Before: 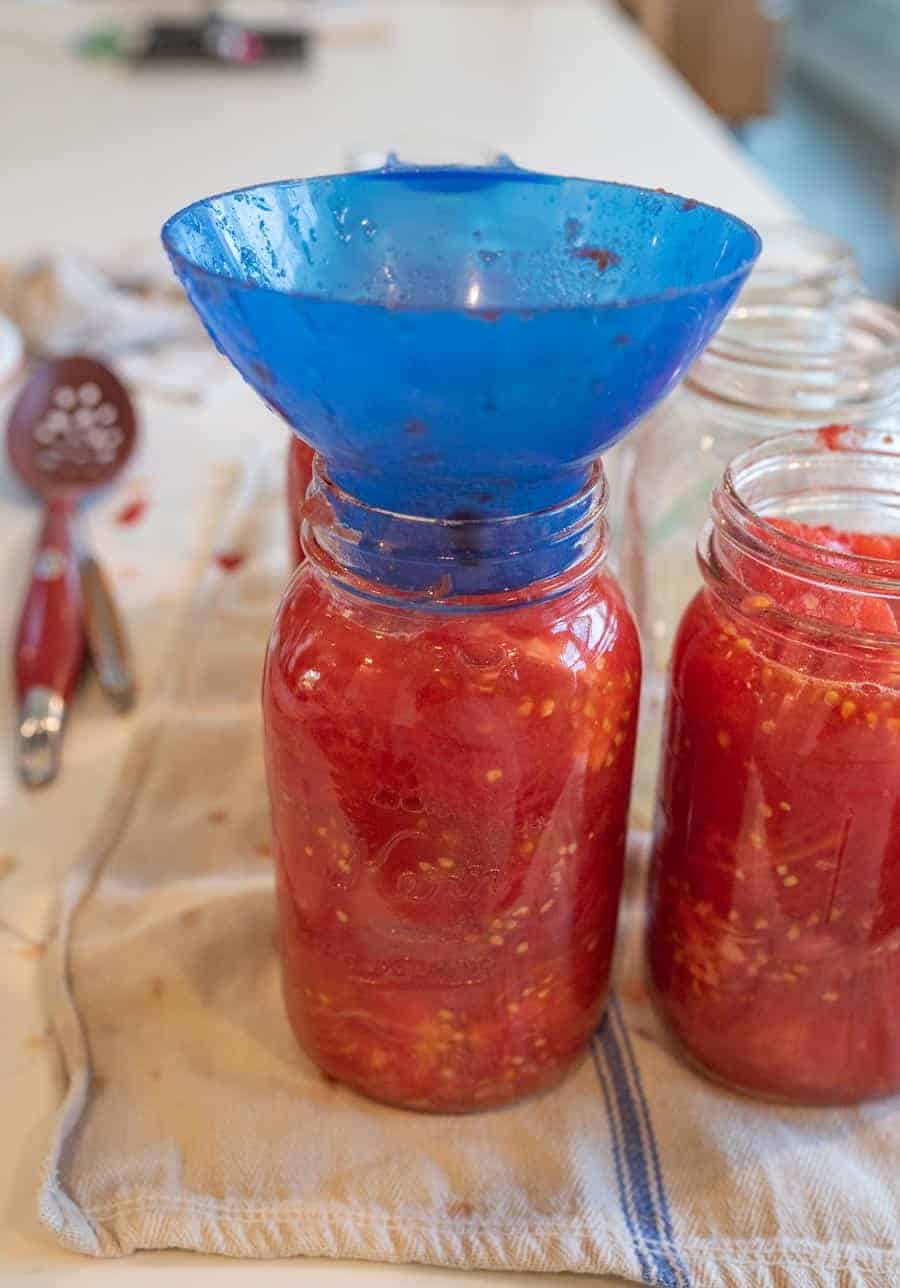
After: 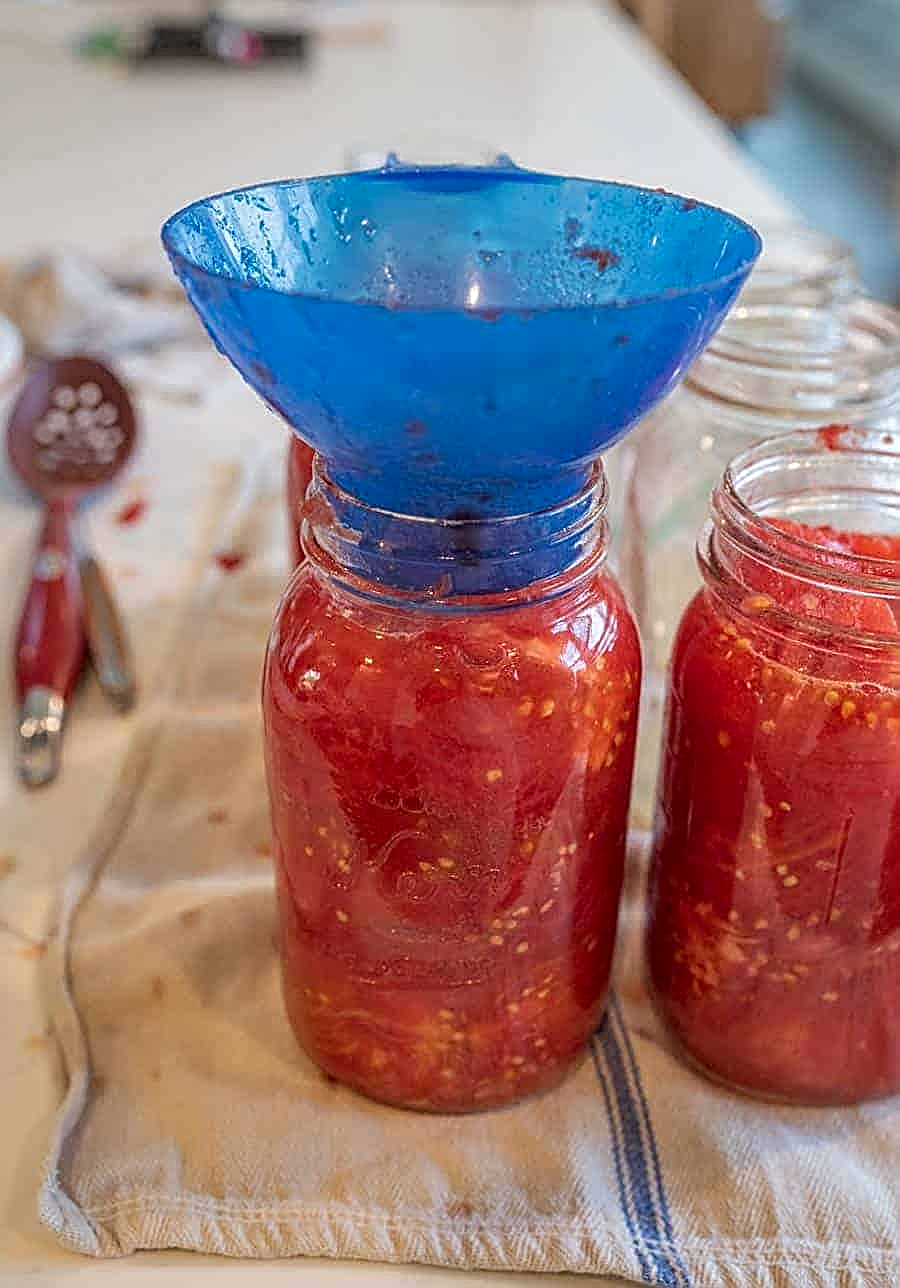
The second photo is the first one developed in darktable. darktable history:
sharpen: amount 1.017
local contrast: on, module defaults
shadows and highlights: shadows -20.15, white point adjustment -1.95, highlights -34.75
